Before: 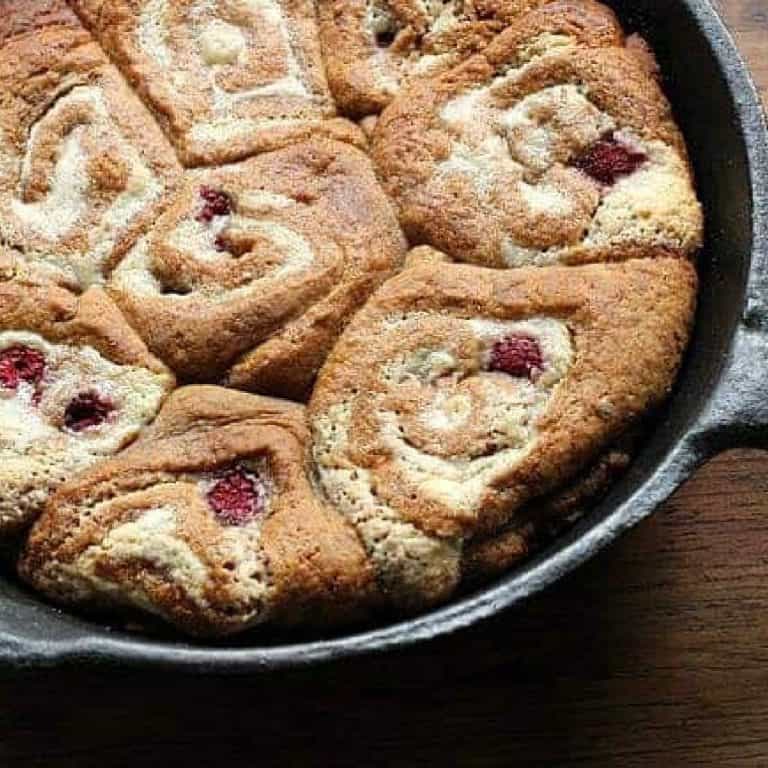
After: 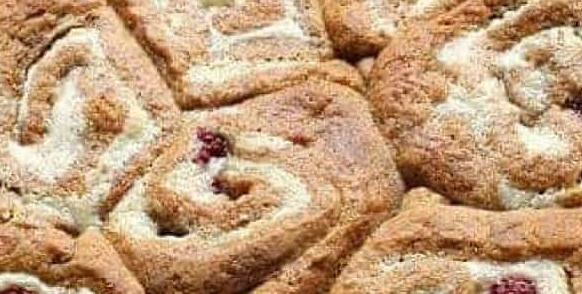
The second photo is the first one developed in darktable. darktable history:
crop: left 0.513%, top 7.648%, right 23.604%, bottom 54.051%
